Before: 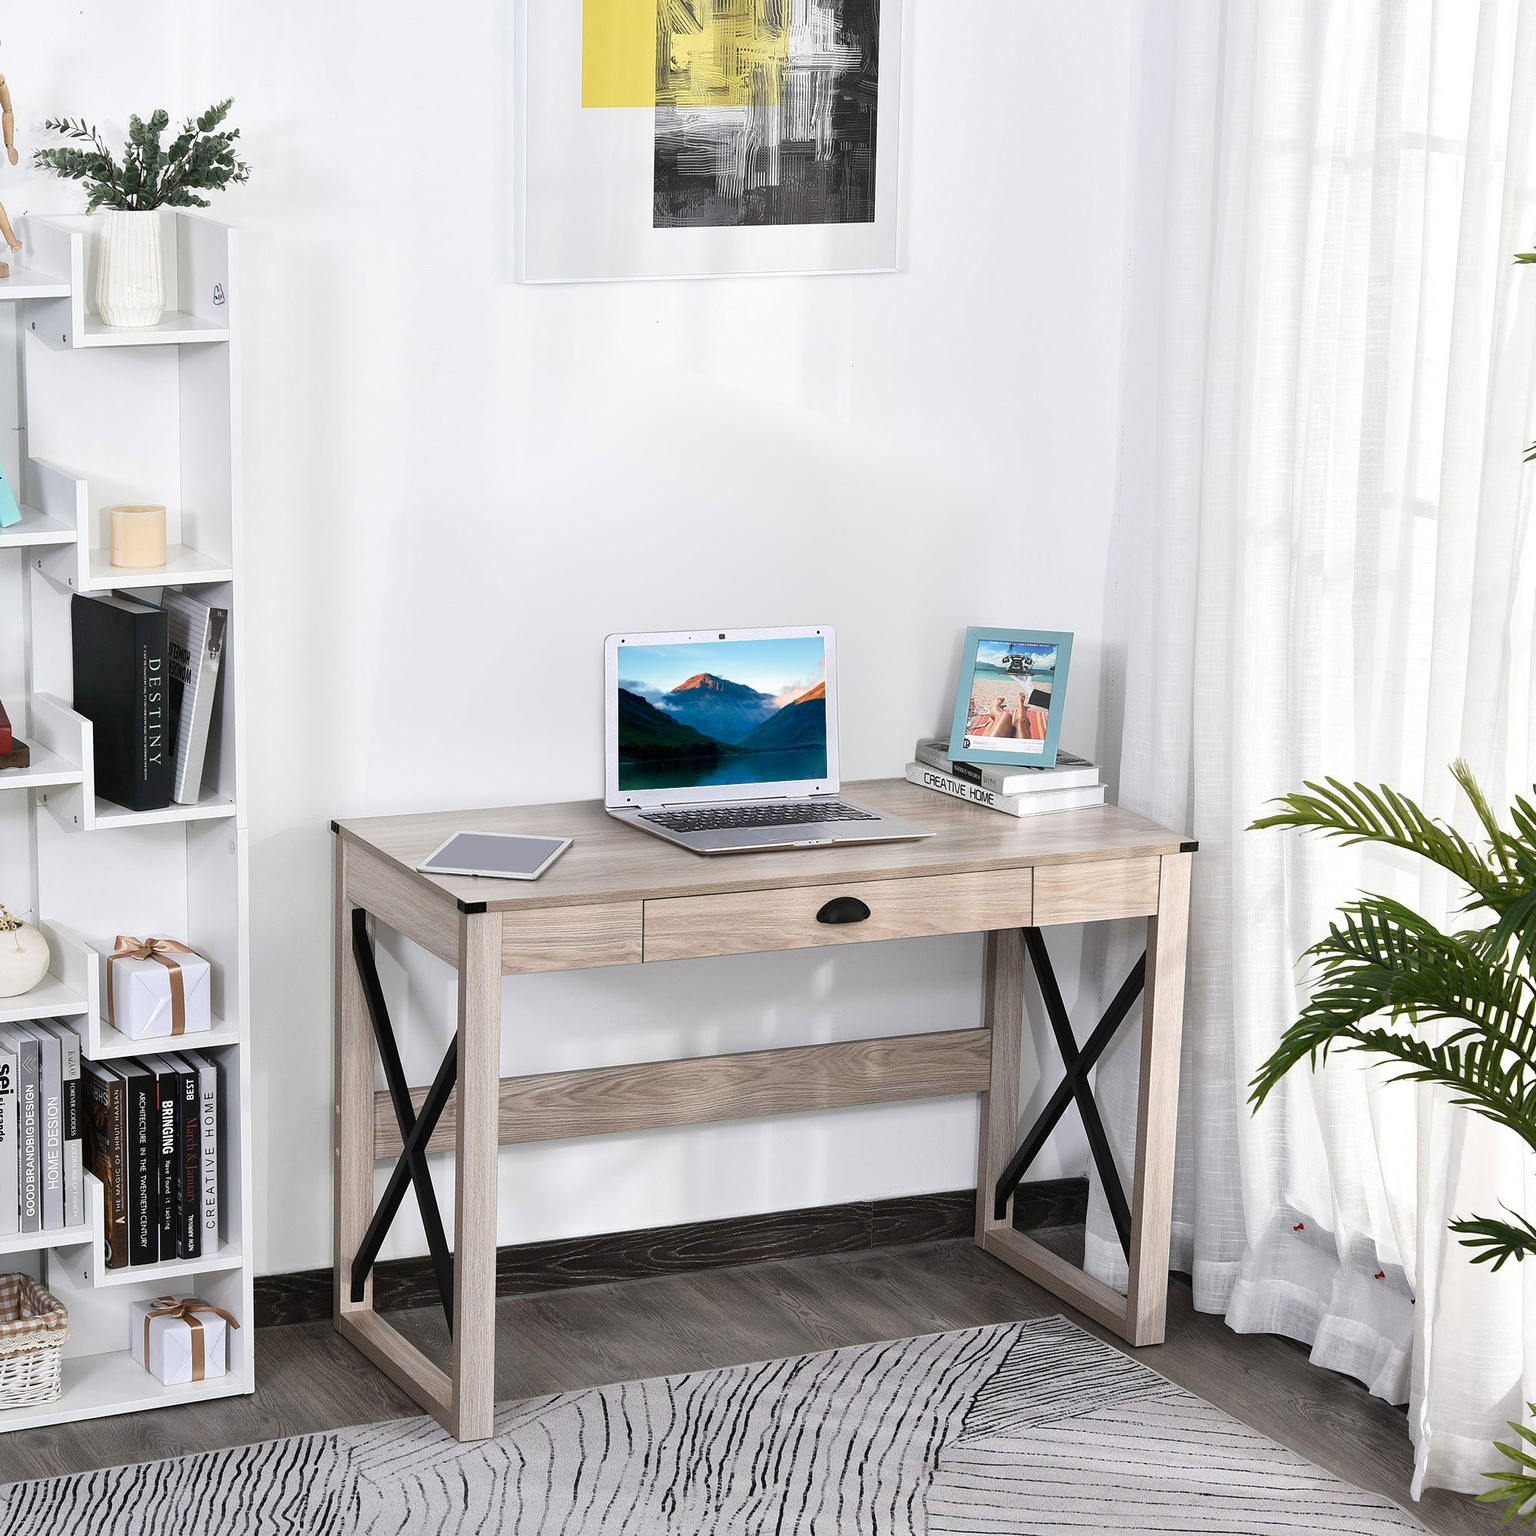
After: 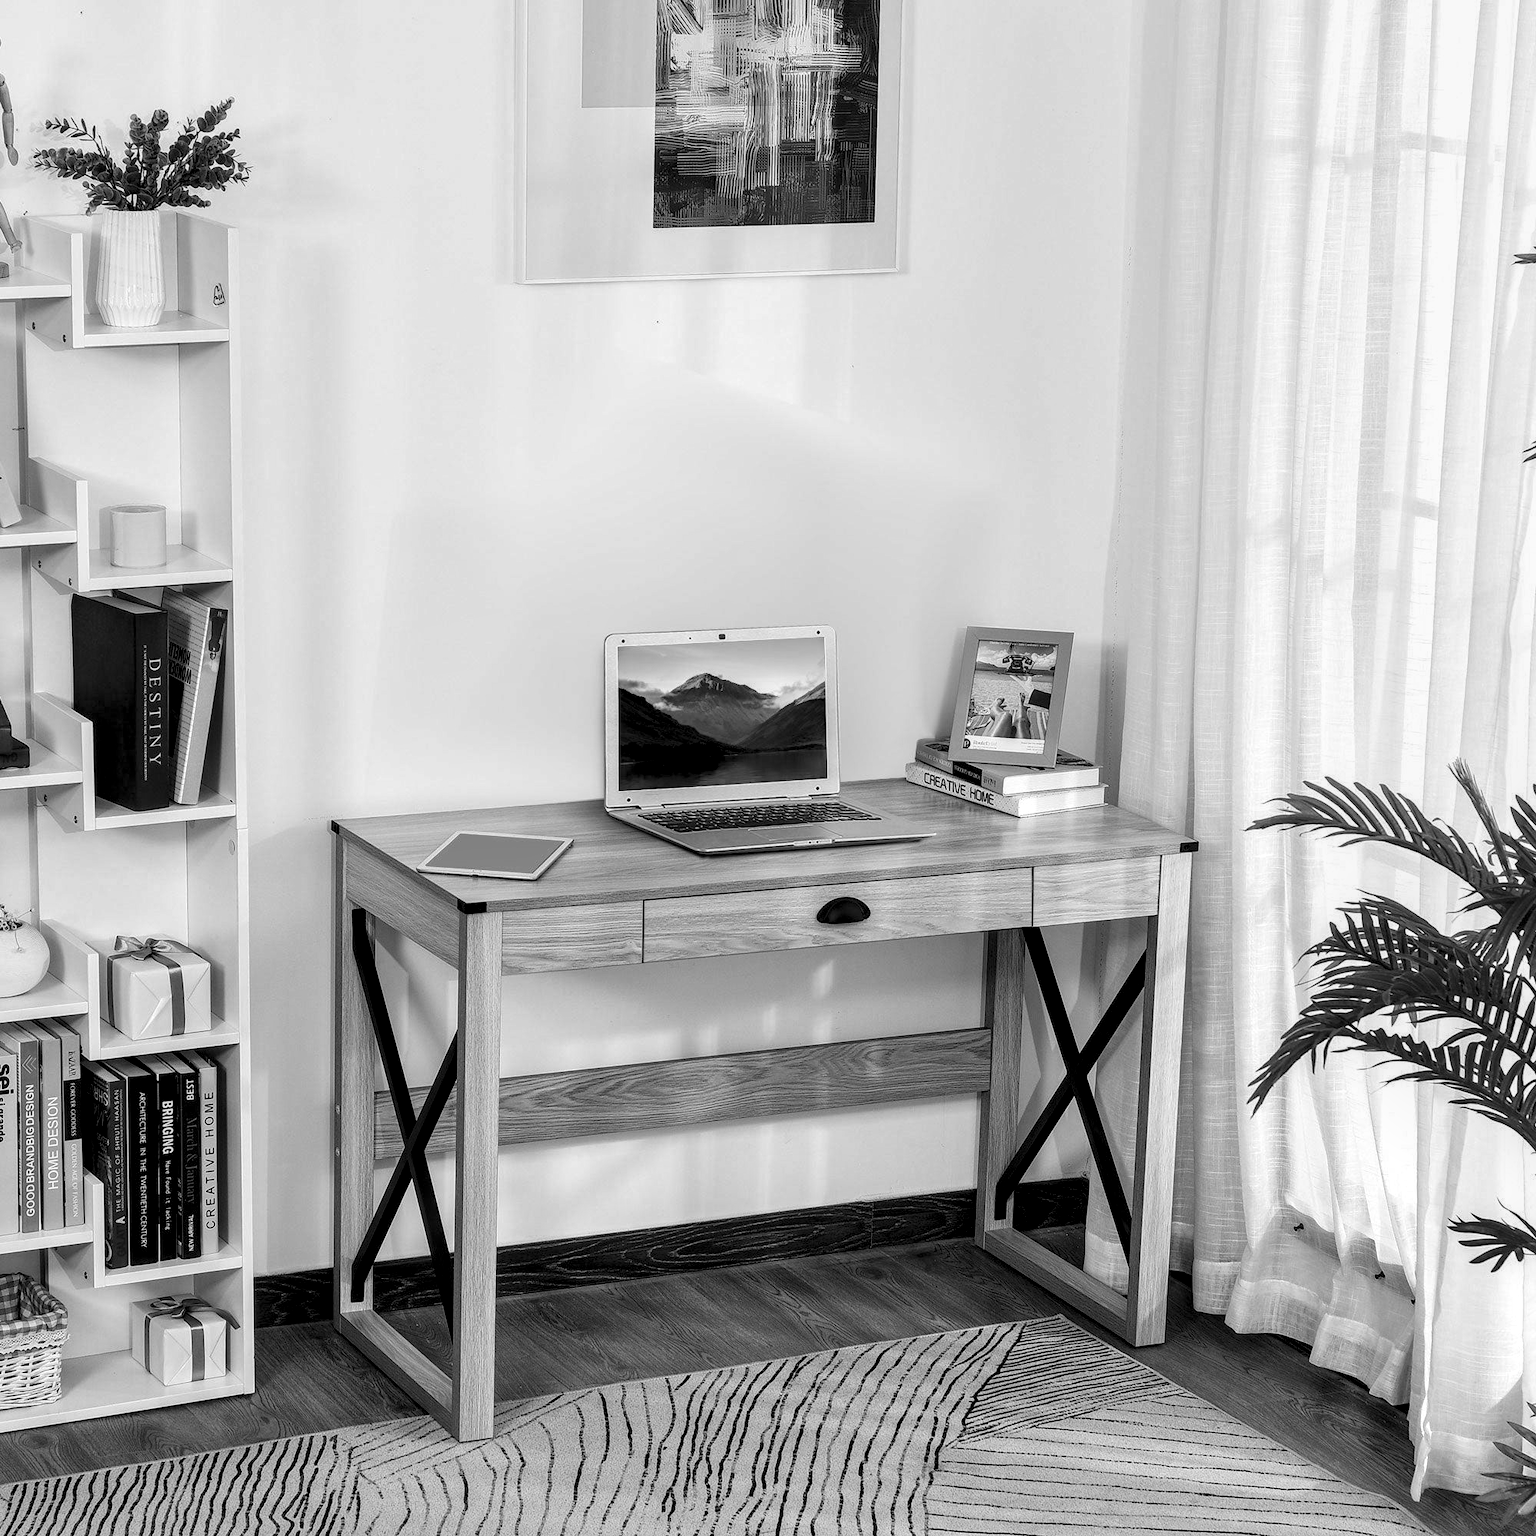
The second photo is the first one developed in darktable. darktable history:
local contrast: highlights 60%, shadows 60%, detail 160%
monochrome: a 32, b 64, size 2.3
exposure: exposure -0.151 EV, compensate highlight preservation false
